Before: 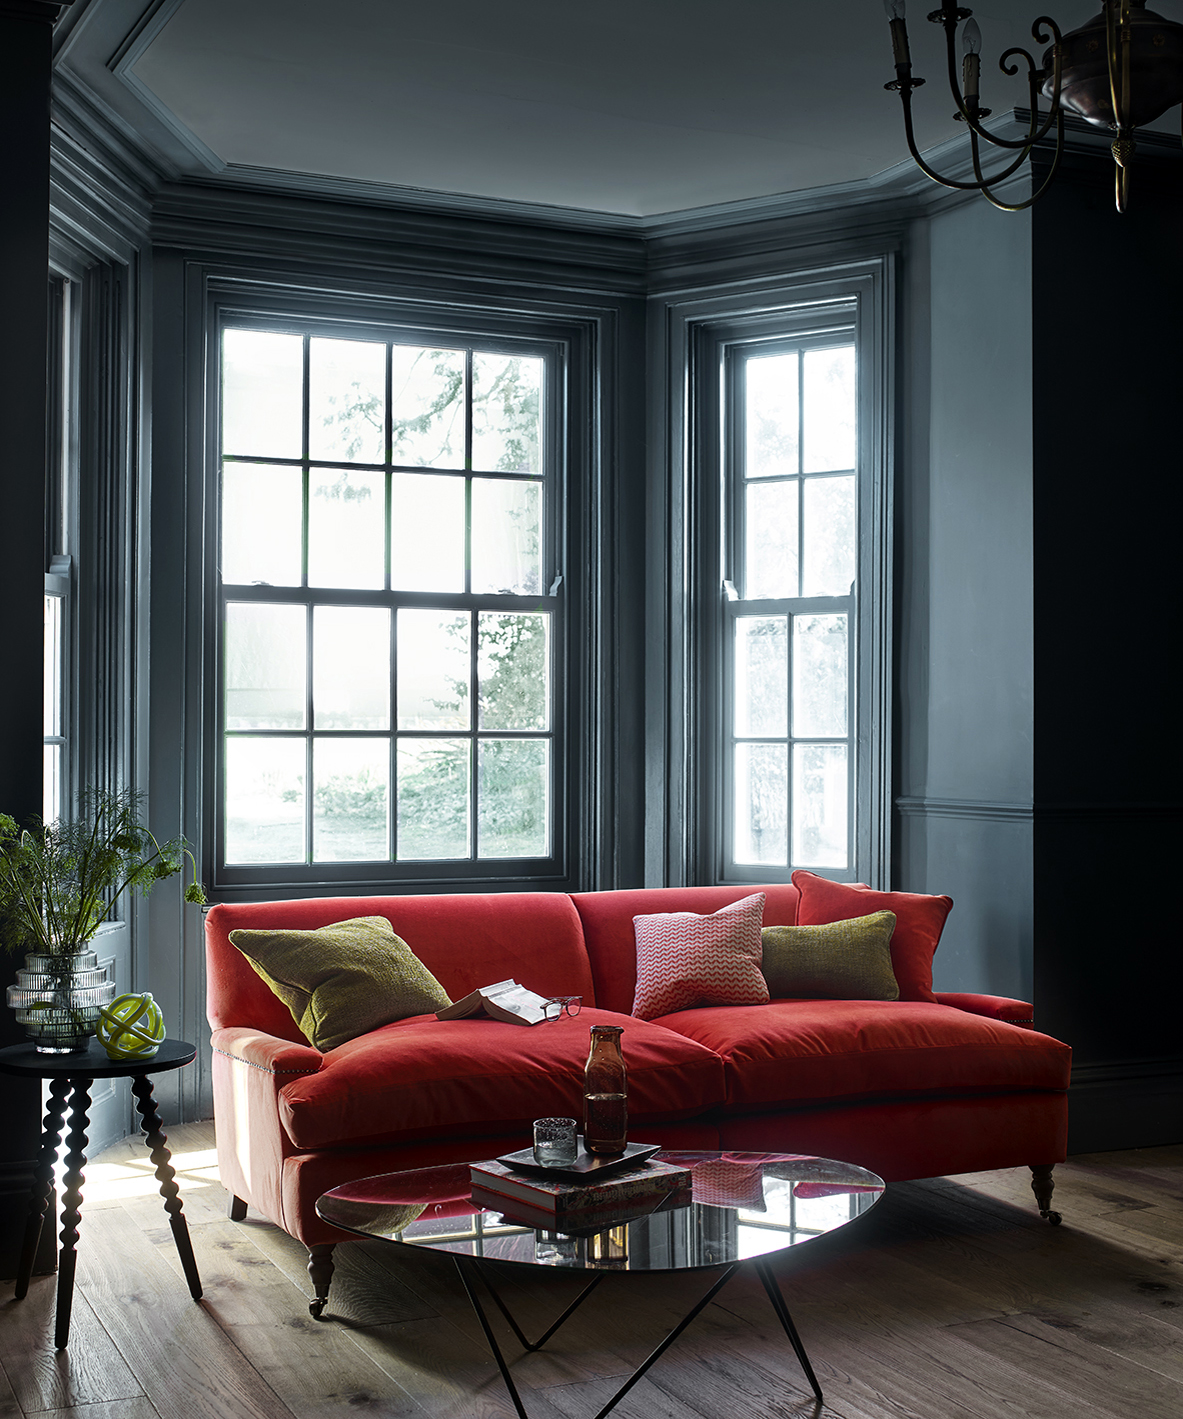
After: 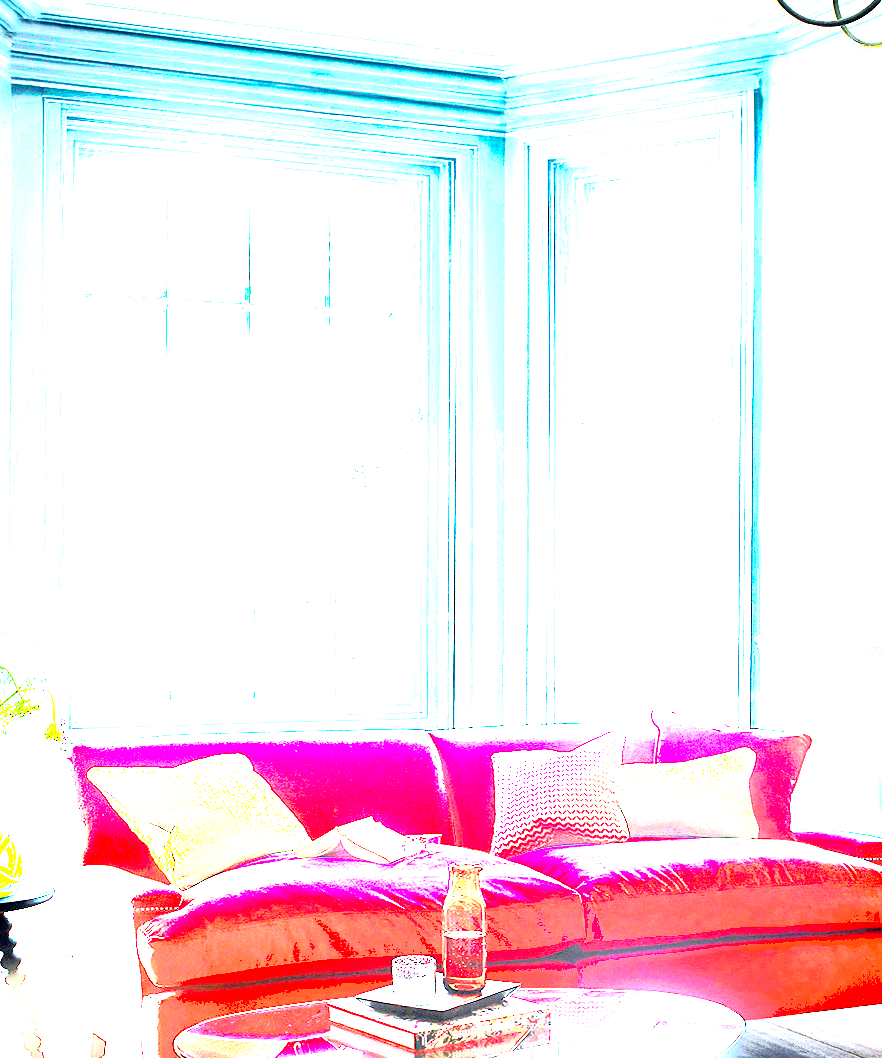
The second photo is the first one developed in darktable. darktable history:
crop and rotate: left 11.939%, top 11.475%, right 13.459%, bottom 13.907%
vignetting: saturation 0.041
tone equalizer: mask exposure compensation -0.491 EV
exposure: exposure 7.944 EV, compensate highlight preservation false
shadows and highlights: shadows -20.42, white point adjustment -1.99, highlights -35.07
local contrast: highlights 107%, shadows 99%, detail 120%, midtone range 0.2
levels: mode automatic
